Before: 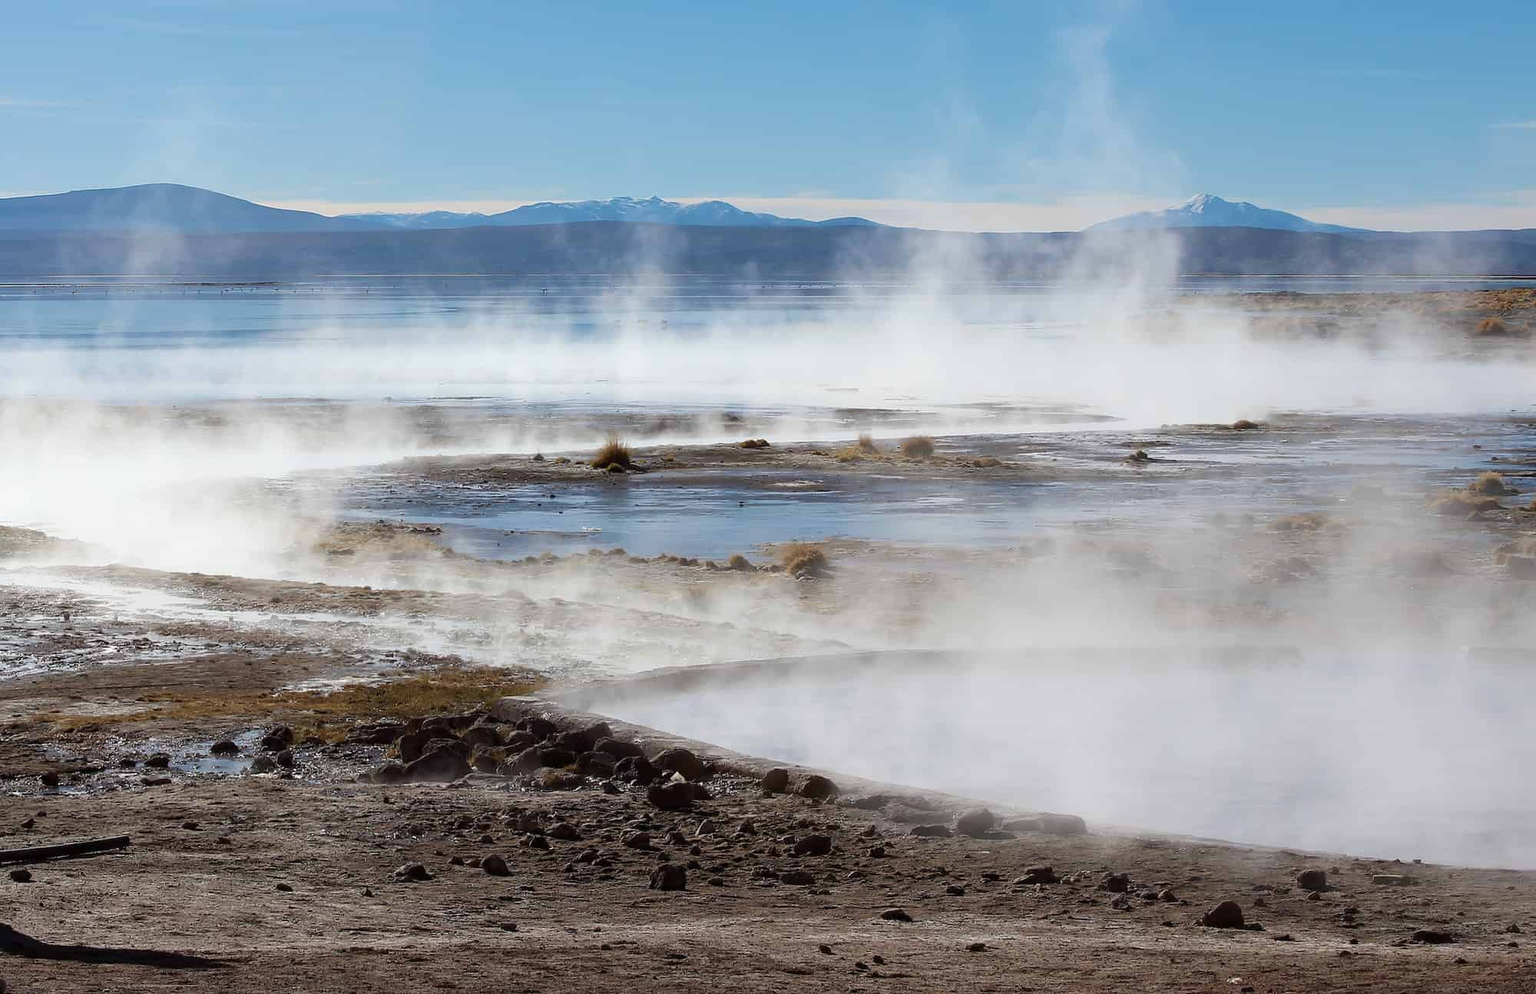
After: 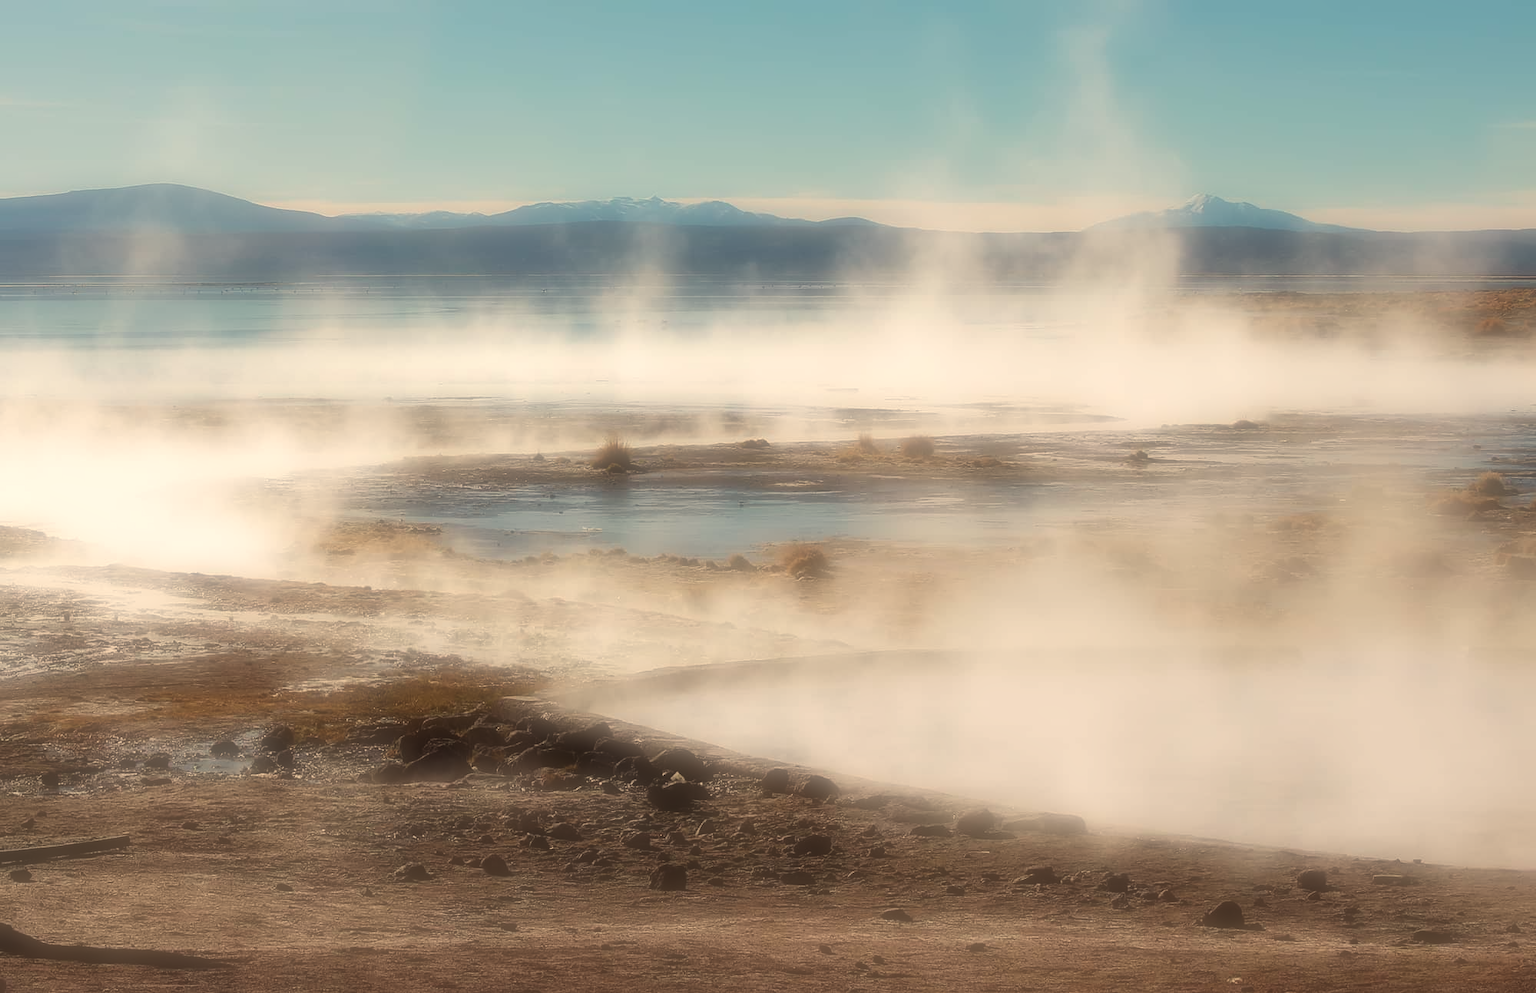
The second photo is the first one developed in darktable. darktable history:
soften: on, module defaults
white balance: red 1.138, green 0.996, blue 0.812
